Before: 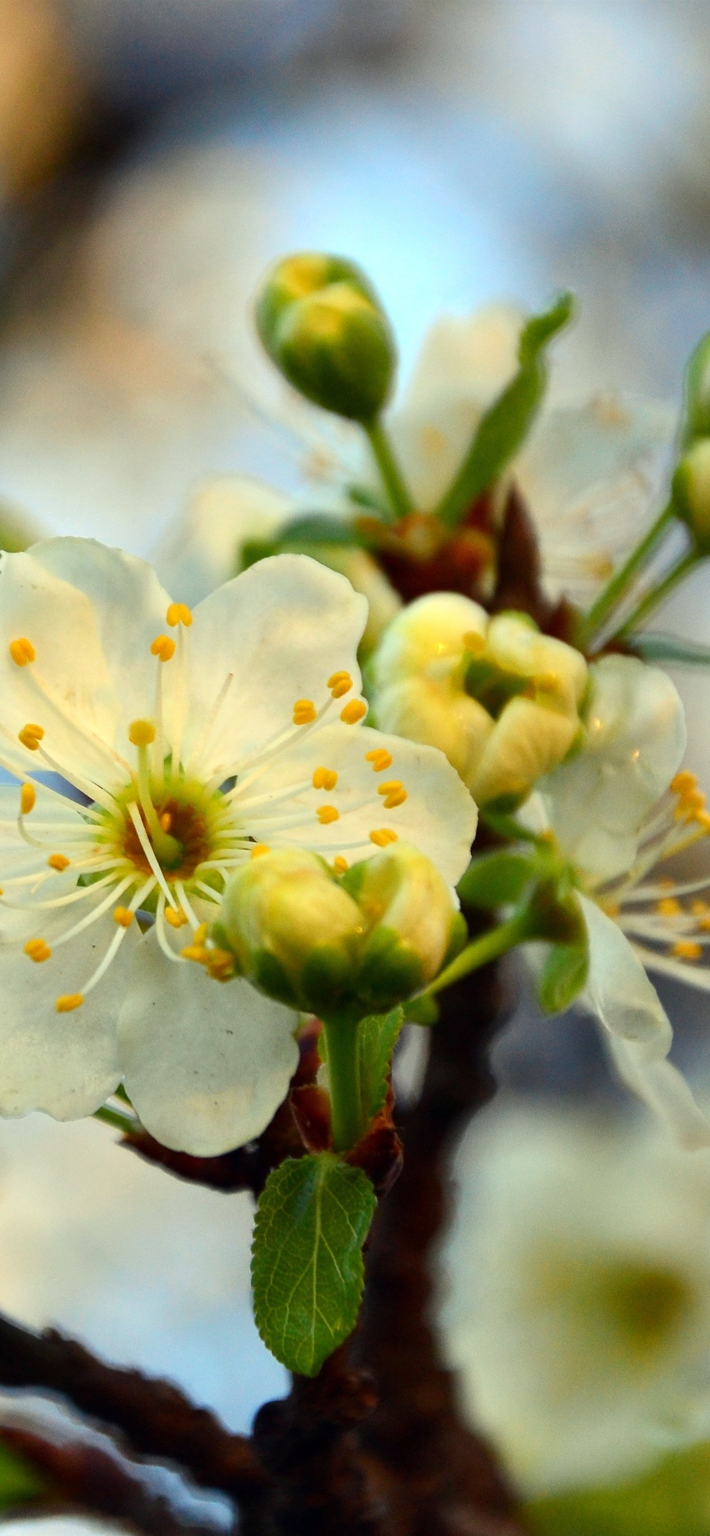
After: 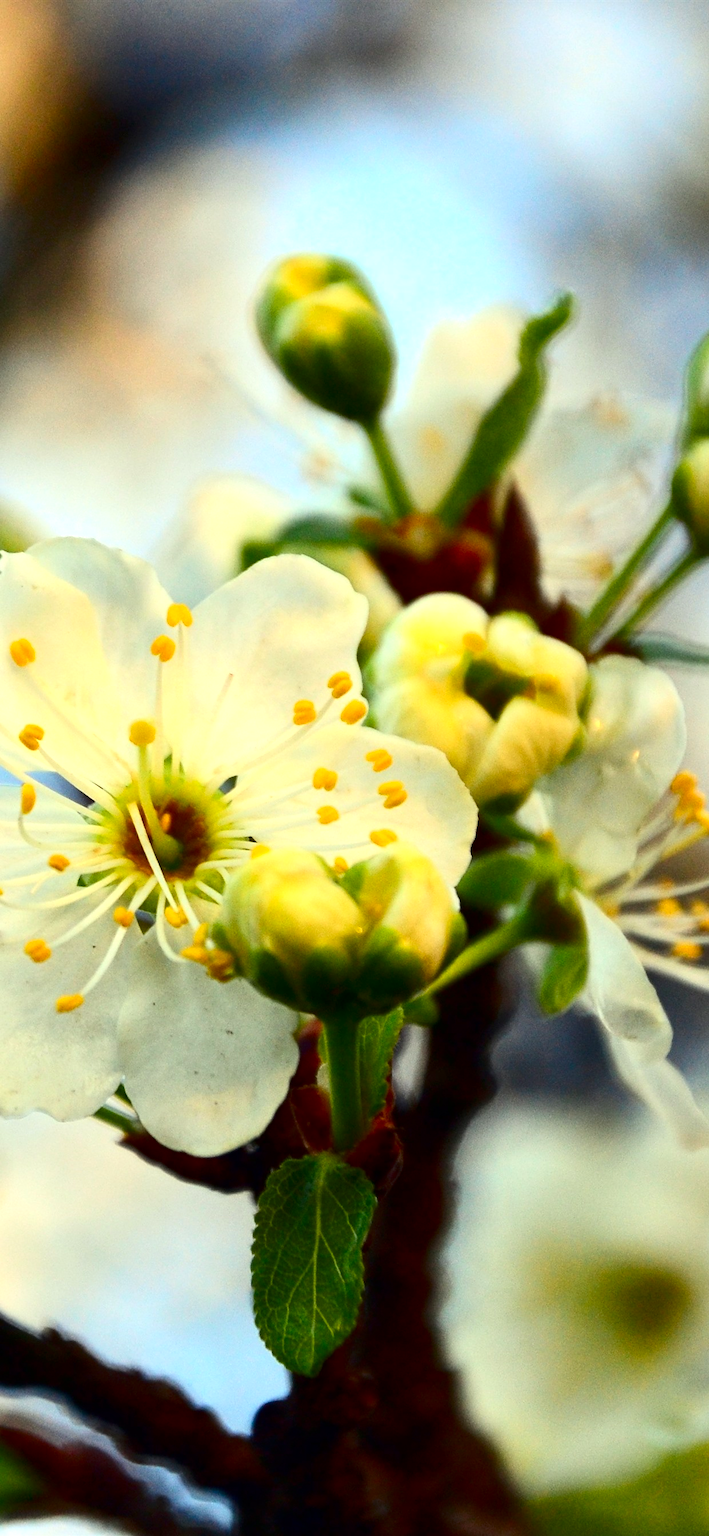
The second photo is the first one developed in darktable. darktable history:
contrast brightness saturation: contrast 0.2, brightness -0.11, saturation 0.1
exposure: exposure 0.367 EV, compensate highlight preservation false
